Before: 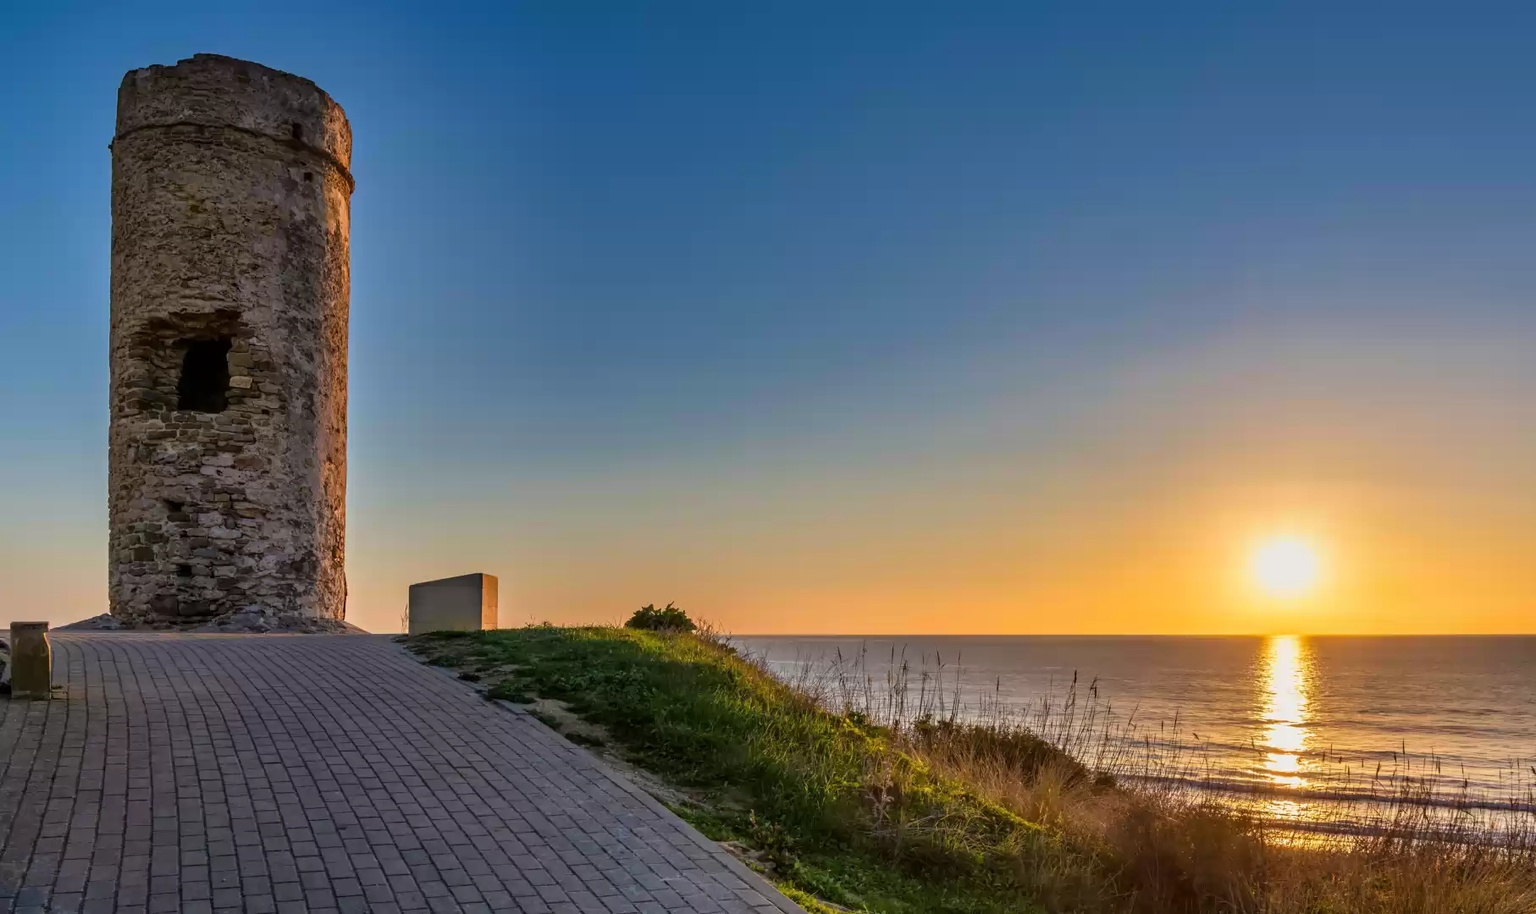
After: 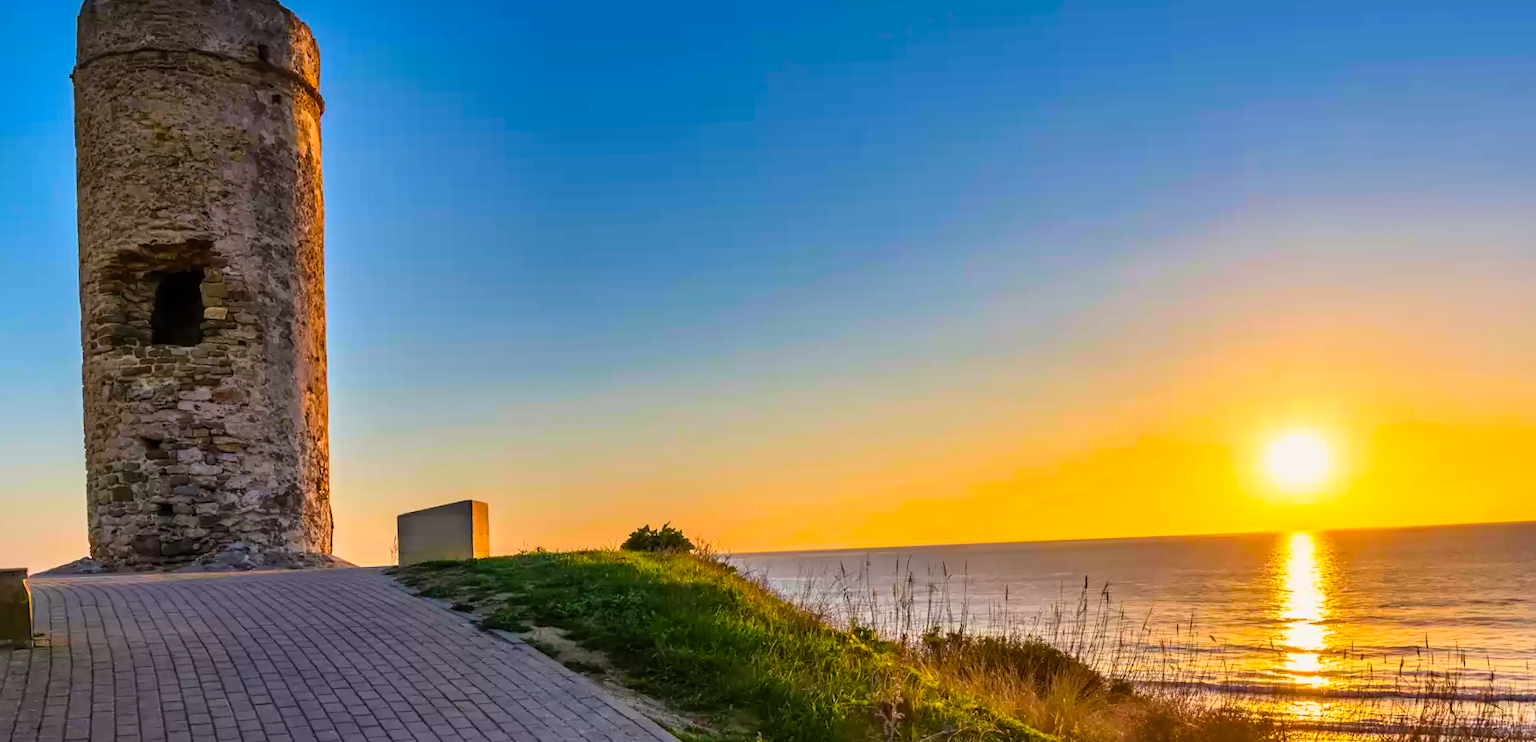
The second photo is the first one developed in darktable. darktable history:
rotate and perspective: rotation -2.29°, automatic cropping off
contrast brightness saturation: contrast 0.2, brightness 0.16, saturation 0.22
crop and rotate: left 2.991%, top 13.302%, right 1.981%, bottom 12.636%
color balance rgb: perceptual saturation grading › global saturation 20%, global vibrance 20%
